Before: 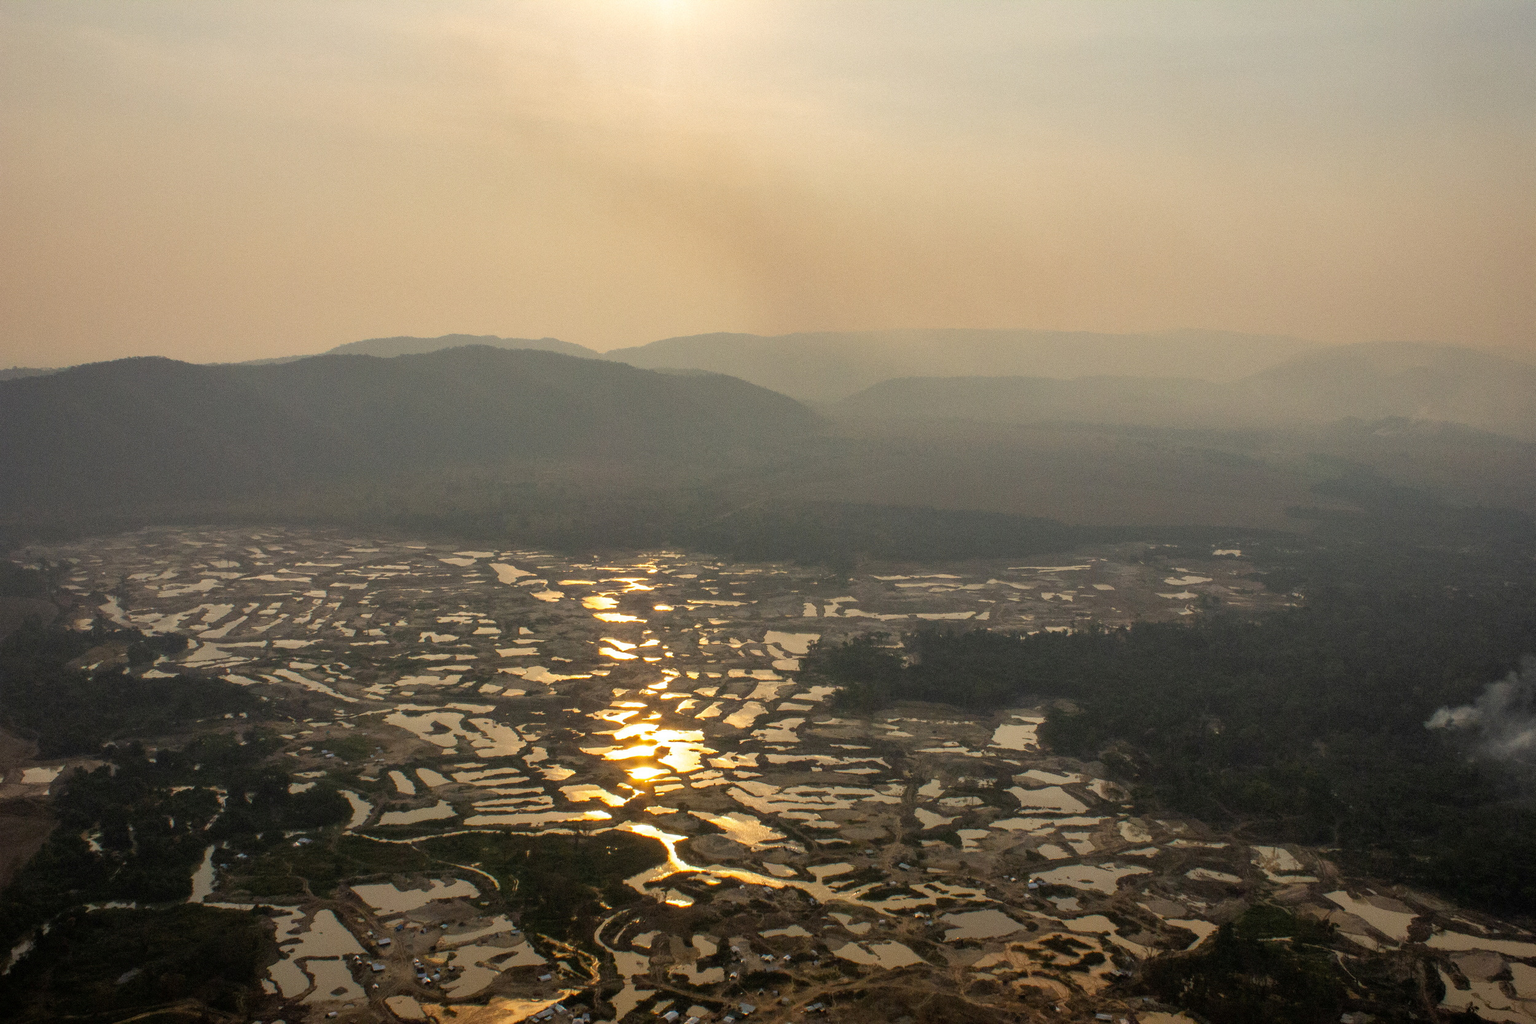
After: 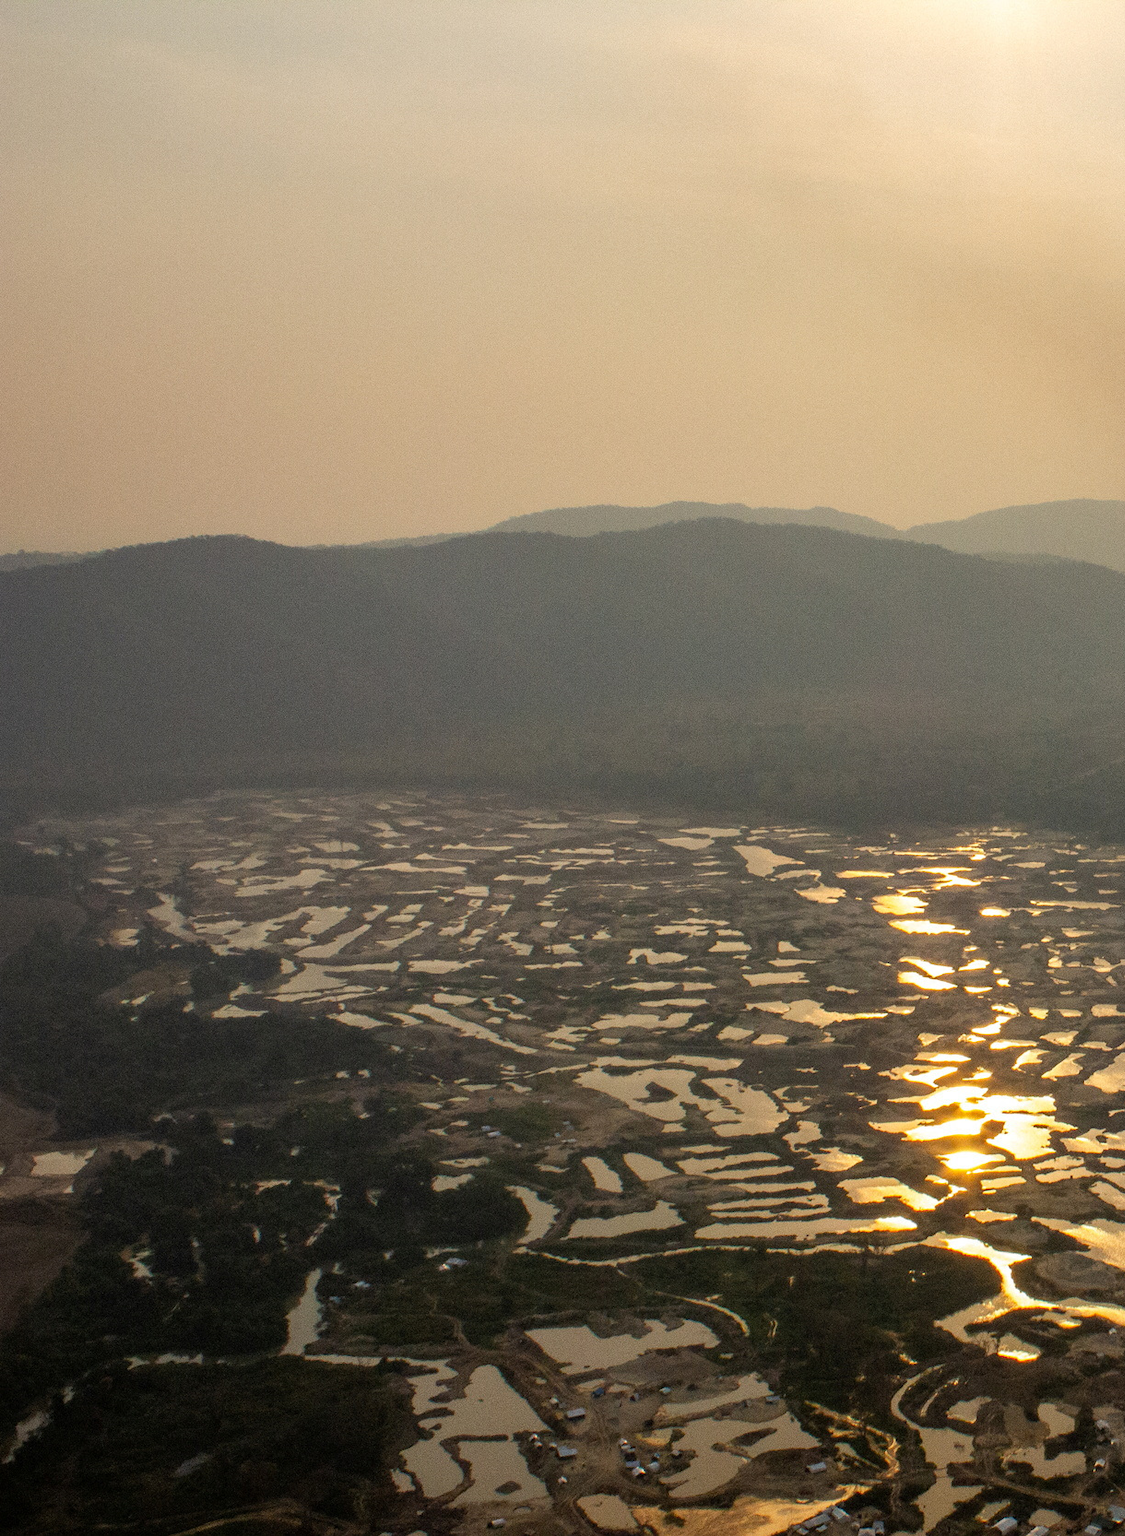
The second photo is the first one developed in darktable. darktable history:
crop and rotate: left 0.042%, top 0%, right 51.083%
